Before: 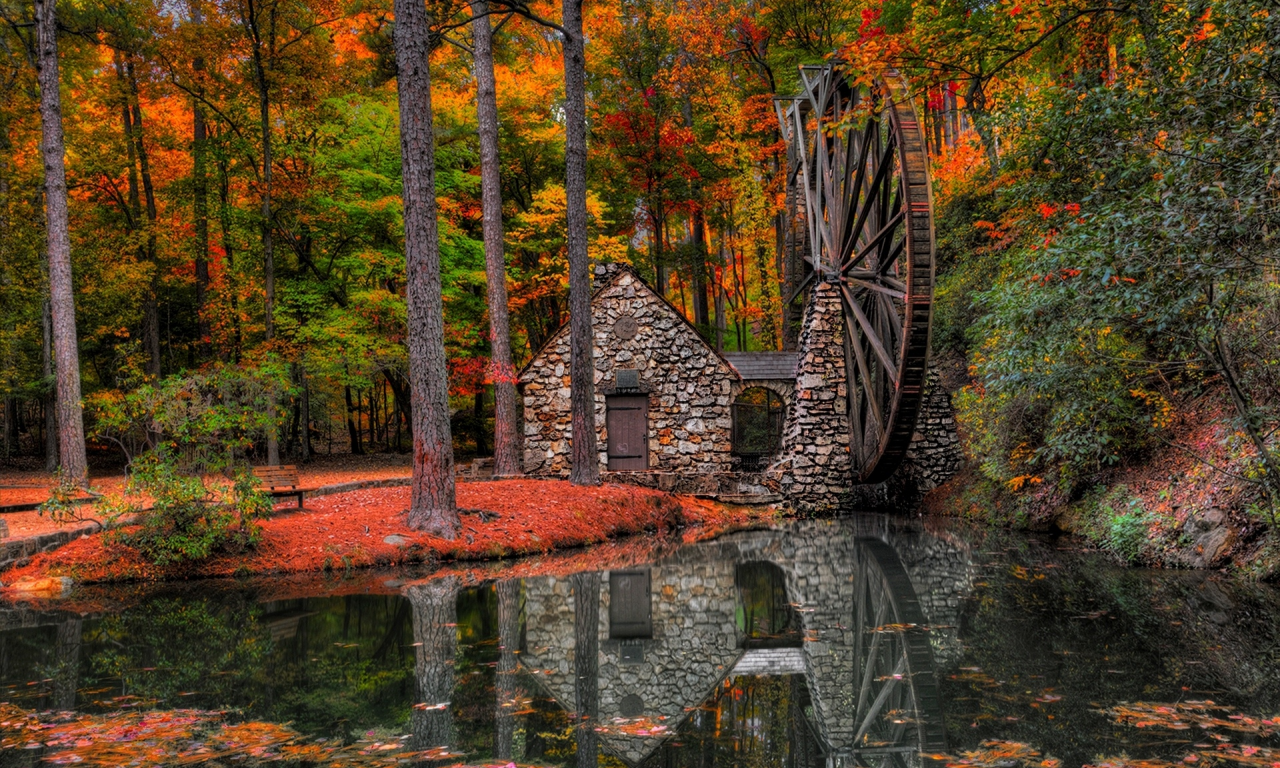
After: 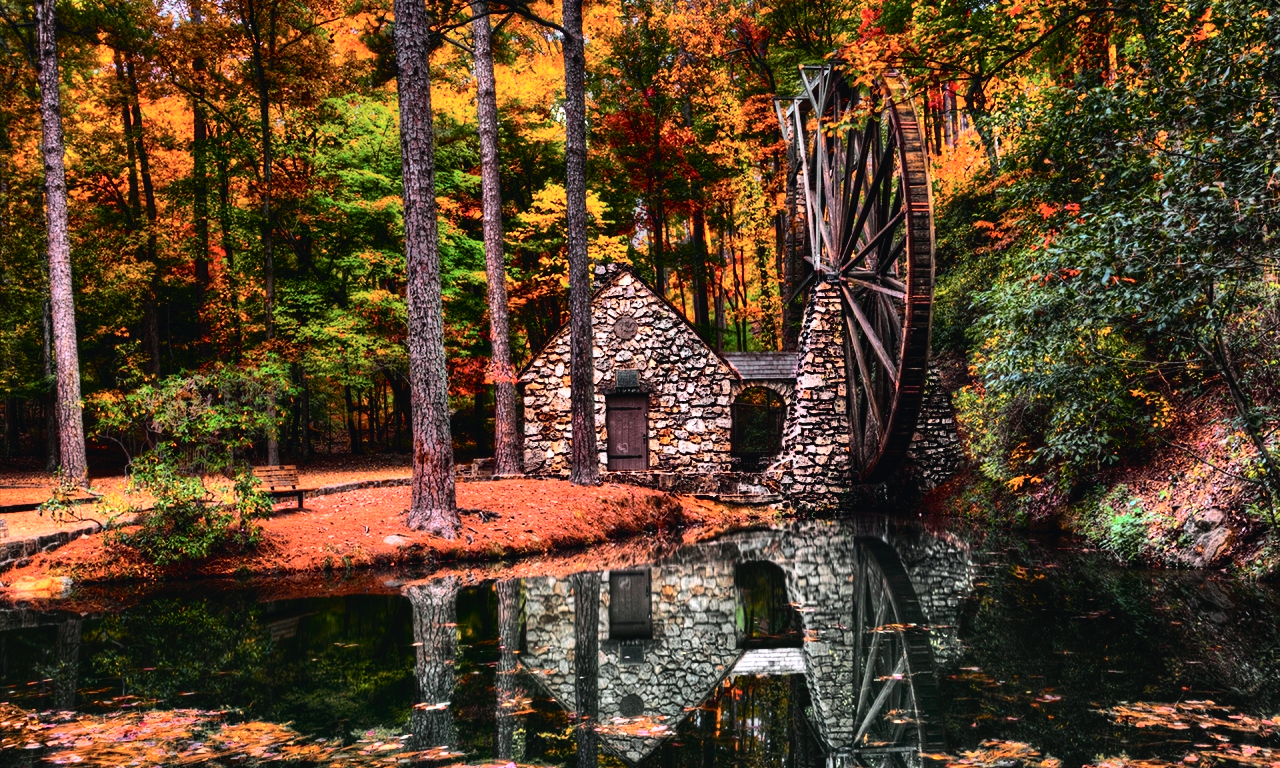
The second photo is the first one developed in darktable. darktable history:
tone curve: curves: ch0 [(0, 0.023) (0.087, 0.065) (0.184, 0.168) (0.45, 0.54) (0.57, 0.683) (0.722, 0.825) (0.877, 0.948) (1, 1)]; ch1 [(0, 0) (0.388, 0.369) (0.44, 0.44) (0.489, 0.481) (0.534, 0.561) (0.657, 0.659) (1, 1)]; ch2 [(0, 0) (0.353, 0.317) (0.408, 0.427) (0.472, 0.46) (0.5, 0.496) (0.537, 0.534) (0.576, 0.592) (0.625, 0.631) (1, 1)], color space Lab, independent channels, preserve colors none
tone equalizer: -8 EV -1.08 EV, -7 EV -1.04 EV, -6 EV -0.881 EV, -5 EV -0.555 EV, -3 EV 0.605 EV, -2 EV 0.894 EV, -1 EV 1 EV, +0 EV 1.08 EV, edges refinement/feathering 500, mask exposure compensation -1.57 EV, preserve details no
shadows and highlights: radius 95.23, shadows -15.63, white point adjustment 0.179, highlights 33.18, compress 48.46%, soften with gaussian
